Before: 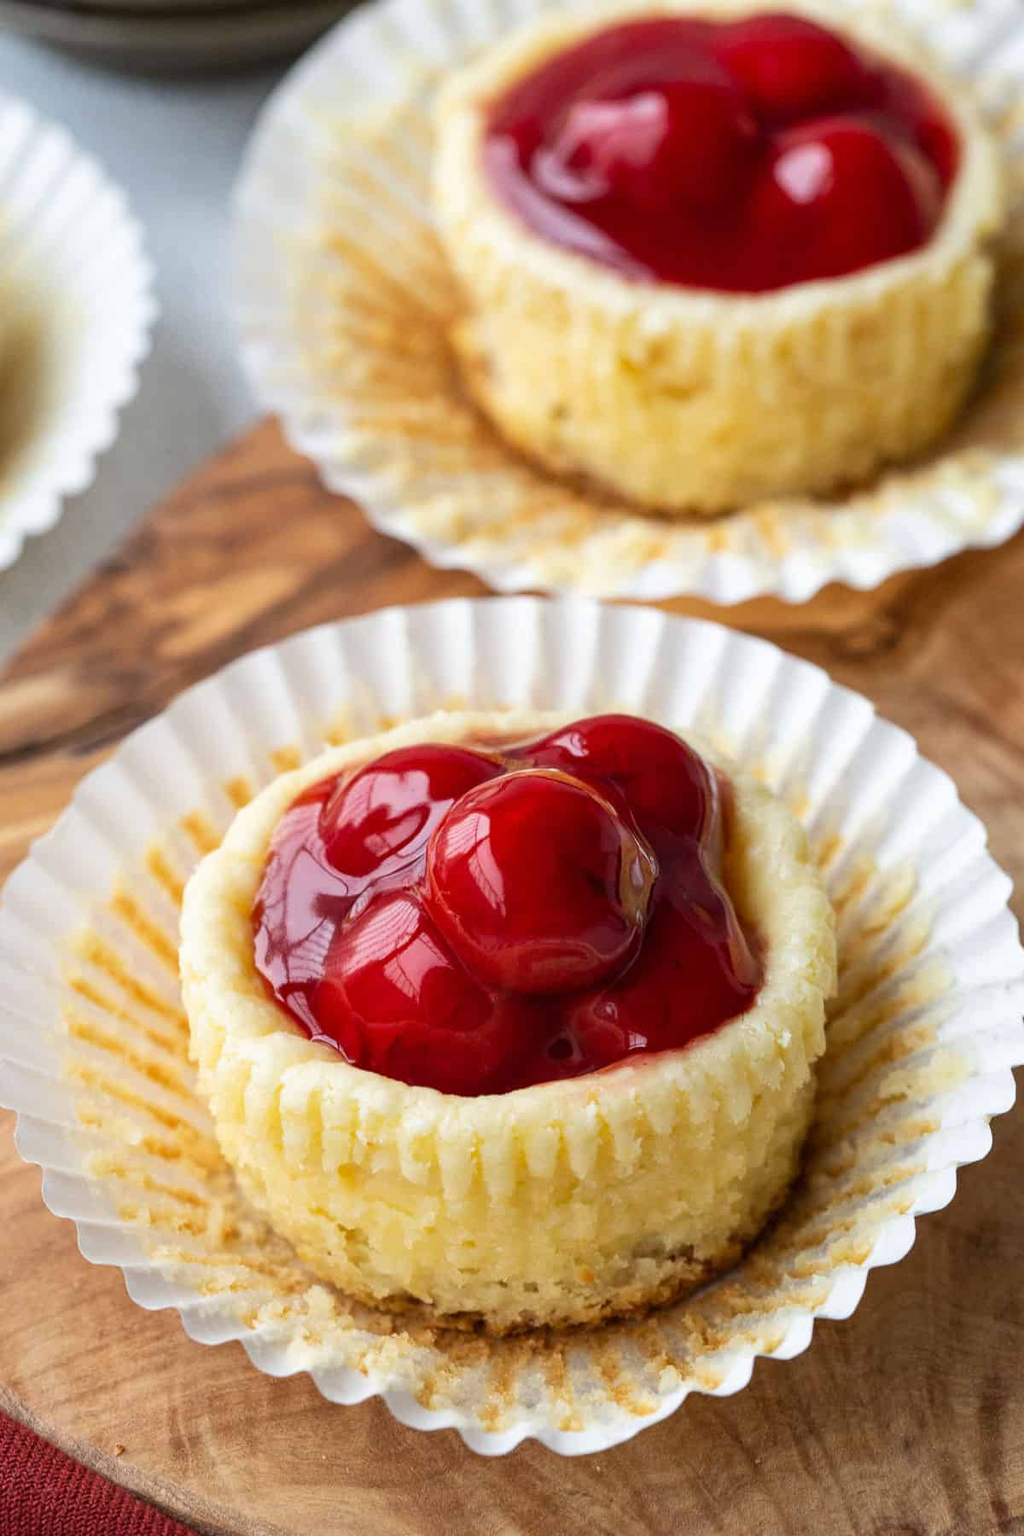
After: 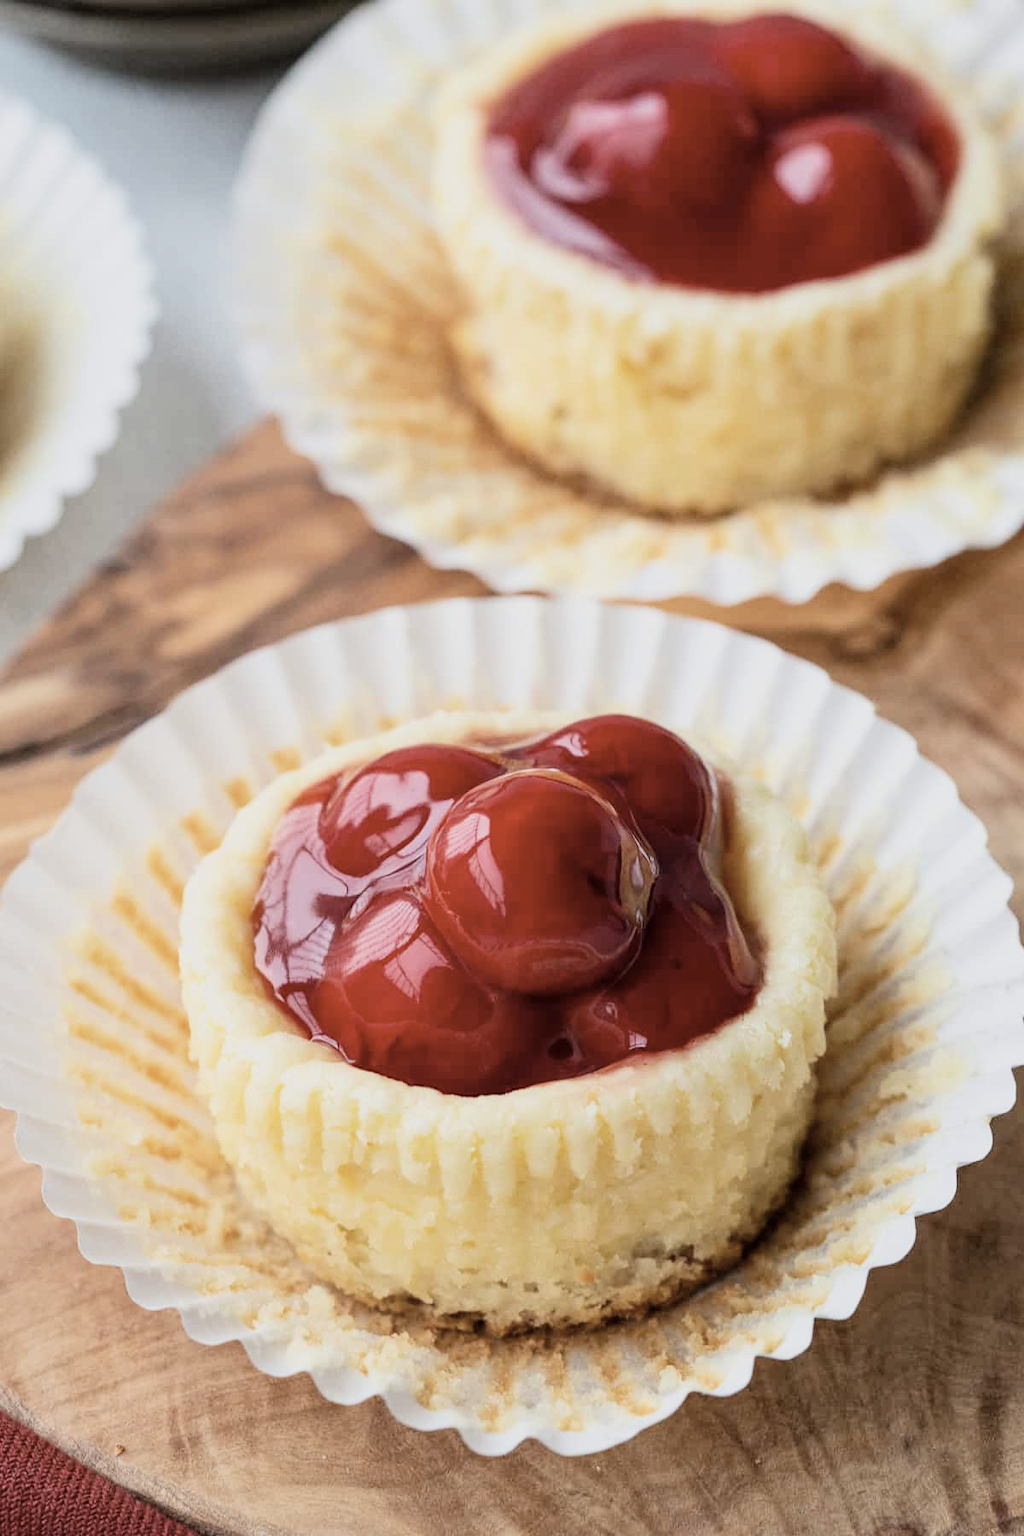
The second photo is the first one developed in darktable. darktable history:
contrast brightness saturation: contrast 0.103, saturation -0.352
filmic rgb: black relative exposure -7.65 EV, white relative exposure 4.56 EV, hardness 3.61, color science v6 (2022)
exposure: black level correction 0.001, exposure 0.499 EV, compensate exposure bias true, compensate highlight preservation false
